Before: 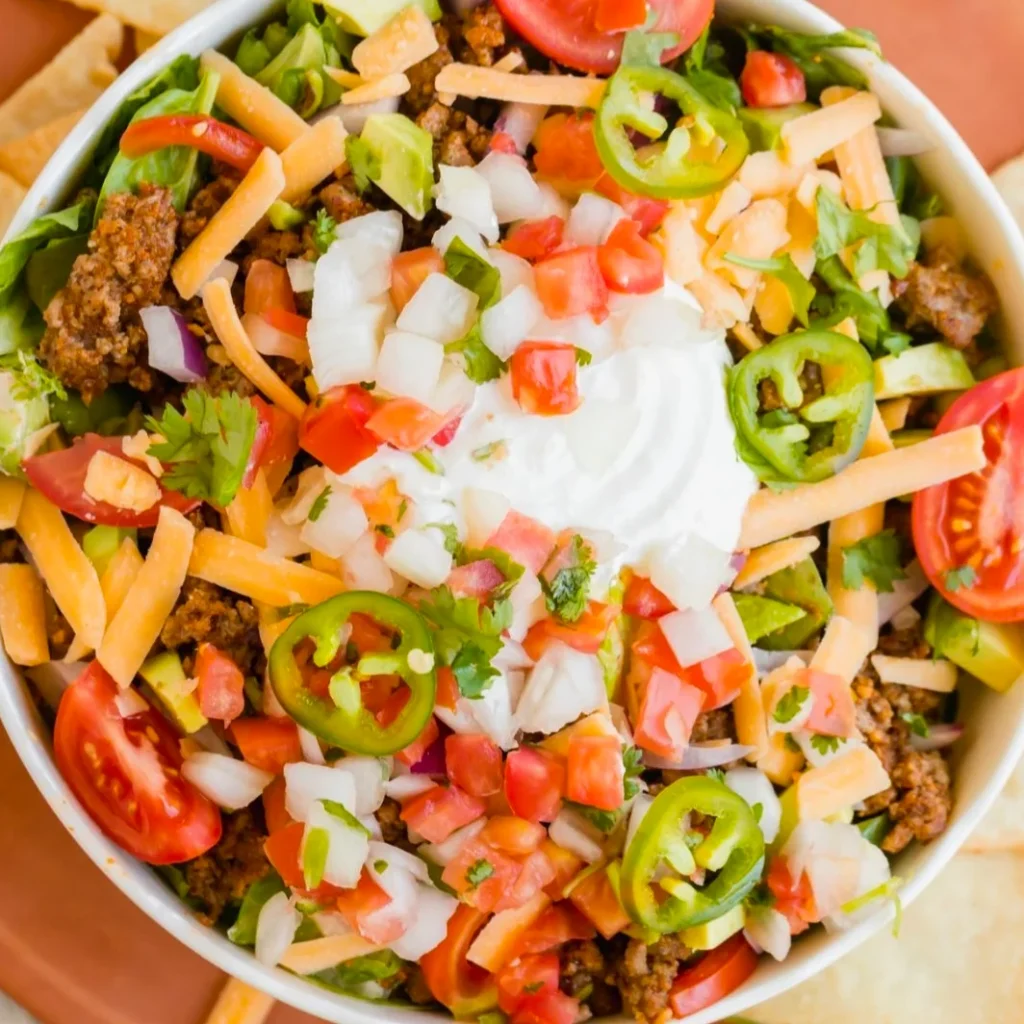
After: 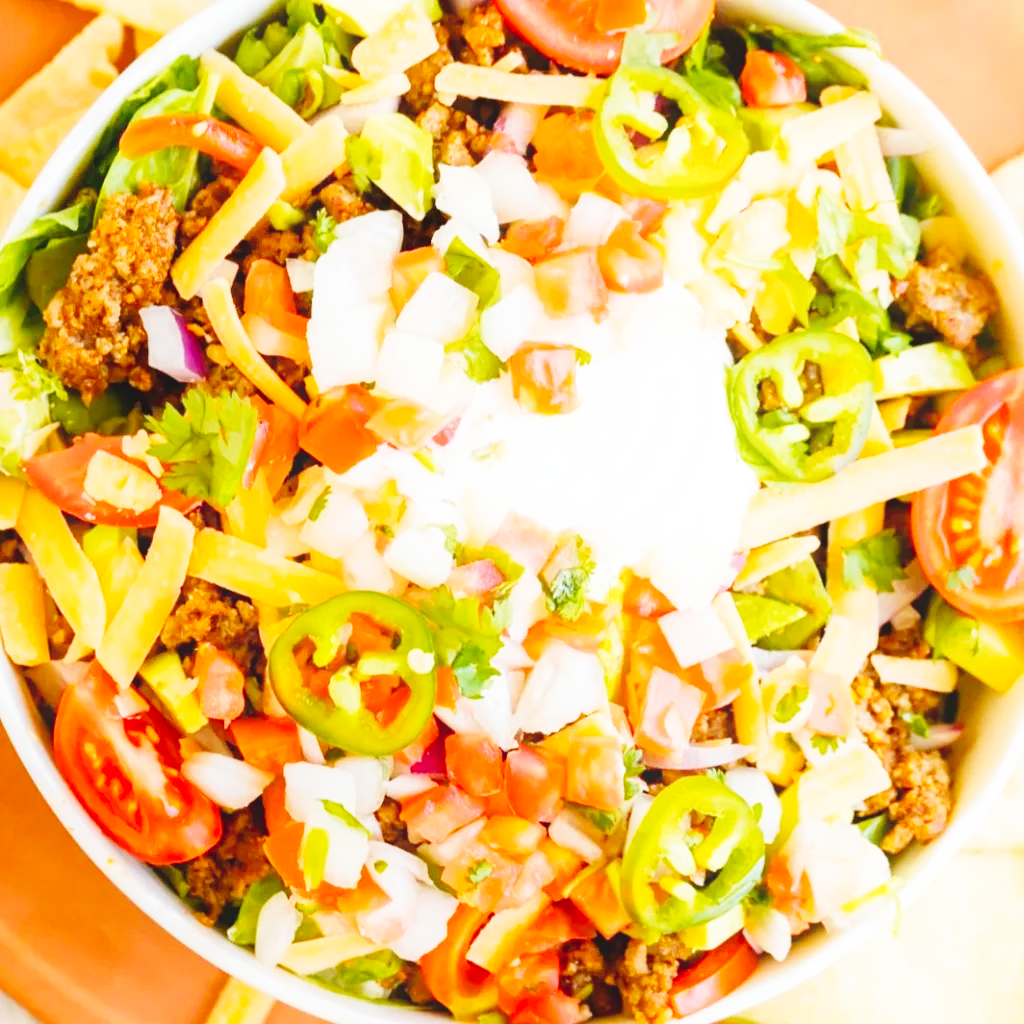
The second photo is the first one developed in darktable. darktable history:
color correction: highlights b* -0.058
contrast equalizer: y [[0.439, 0.44, 0.442, 0.457, 0.493, 0.498], [0.5 ×6], [0.5 ×6], [0 ×6], [0 ×6]]
base curve: curves: ch0 [(0, 0.003) (0.001, 0.002) (0.006, 0.004) (0.02, 0.022) (0.048, 0.086) (0.094, 0.234) (0.162, 0.431) (0.258, 0.629) (0.385, 0.8) (0.548, 0.918) (0.751, 0.988) (1, 1)], preserve colors none
